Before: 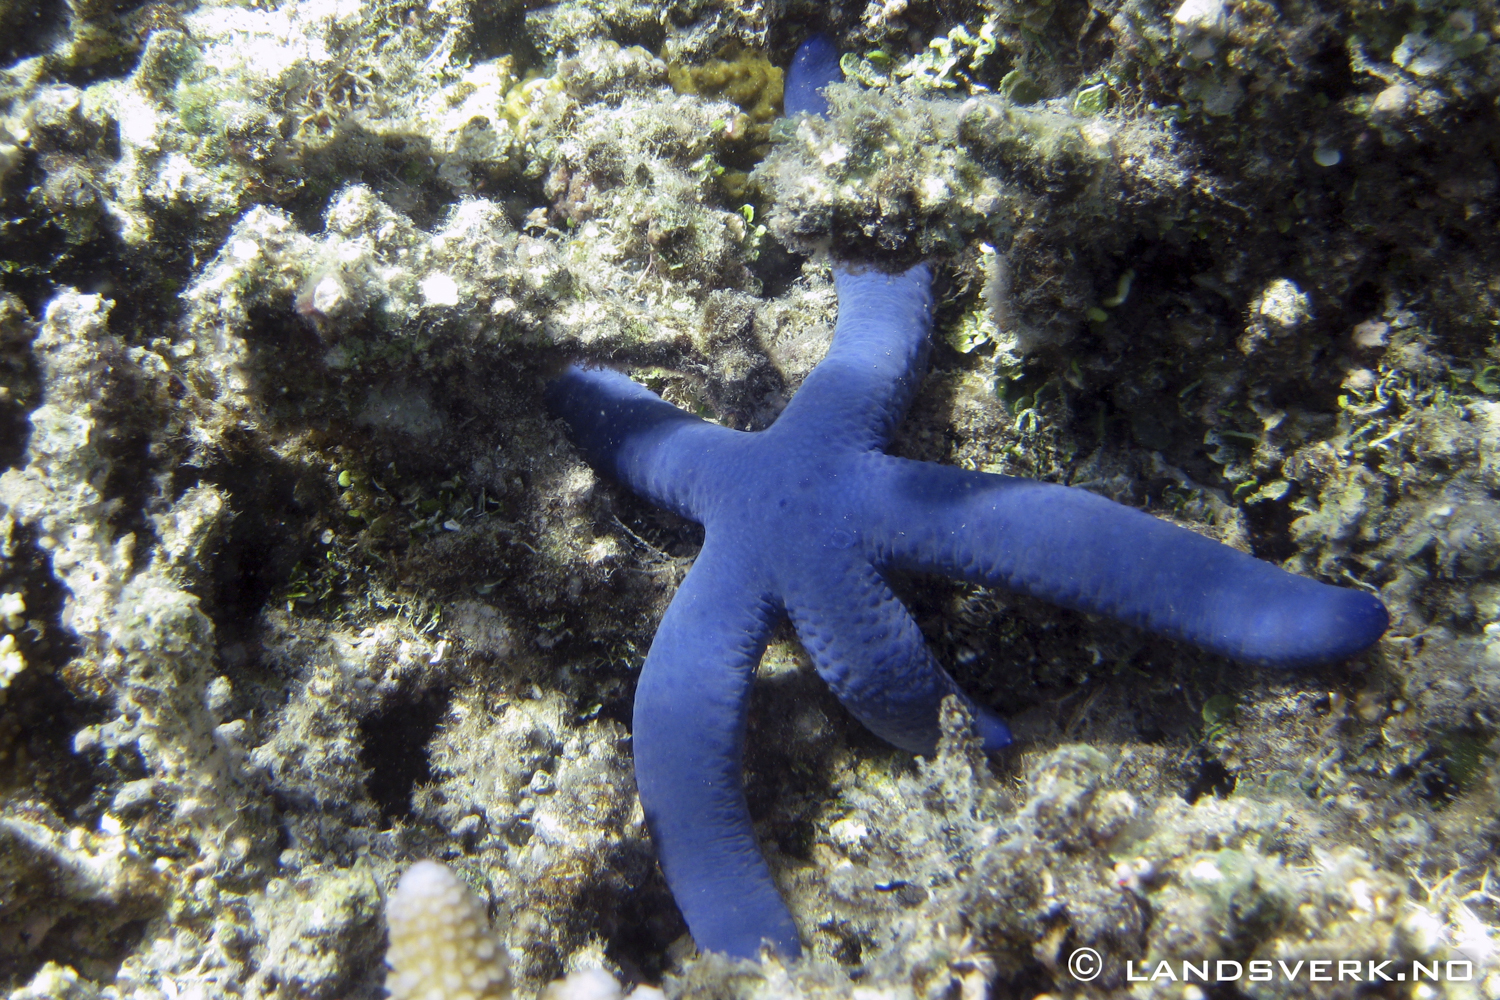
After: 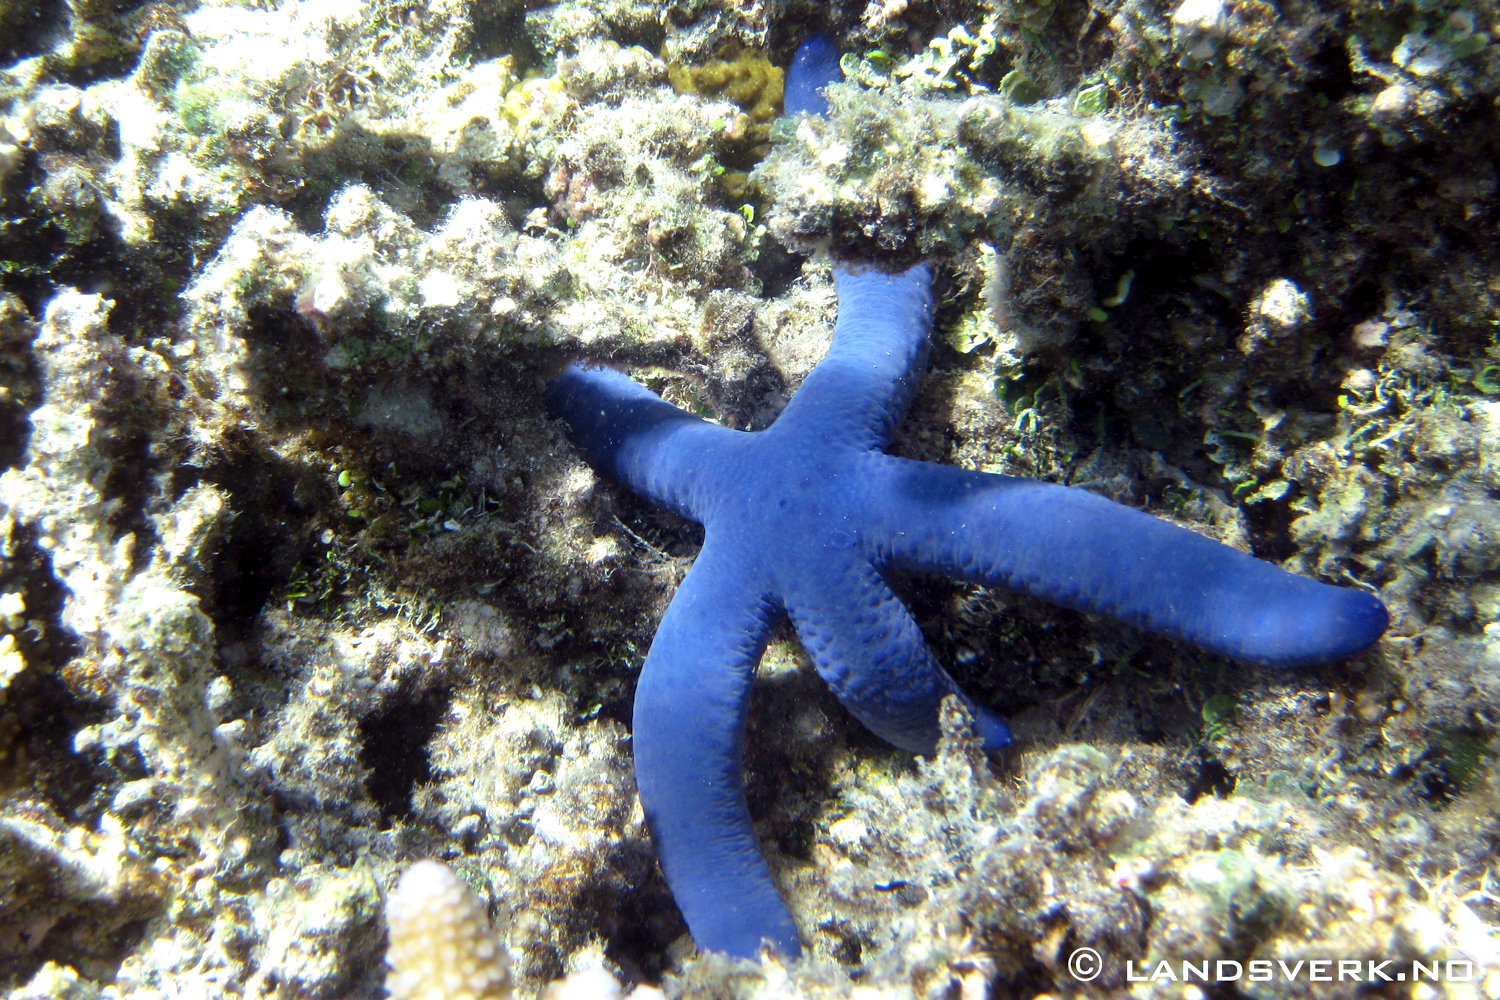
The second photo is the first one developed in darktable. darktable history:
white balance: emerald 1
exposure: black level correction 0.001, exposure 0.5 EV, compensate exposure bias true, compensate highlight preservation false
